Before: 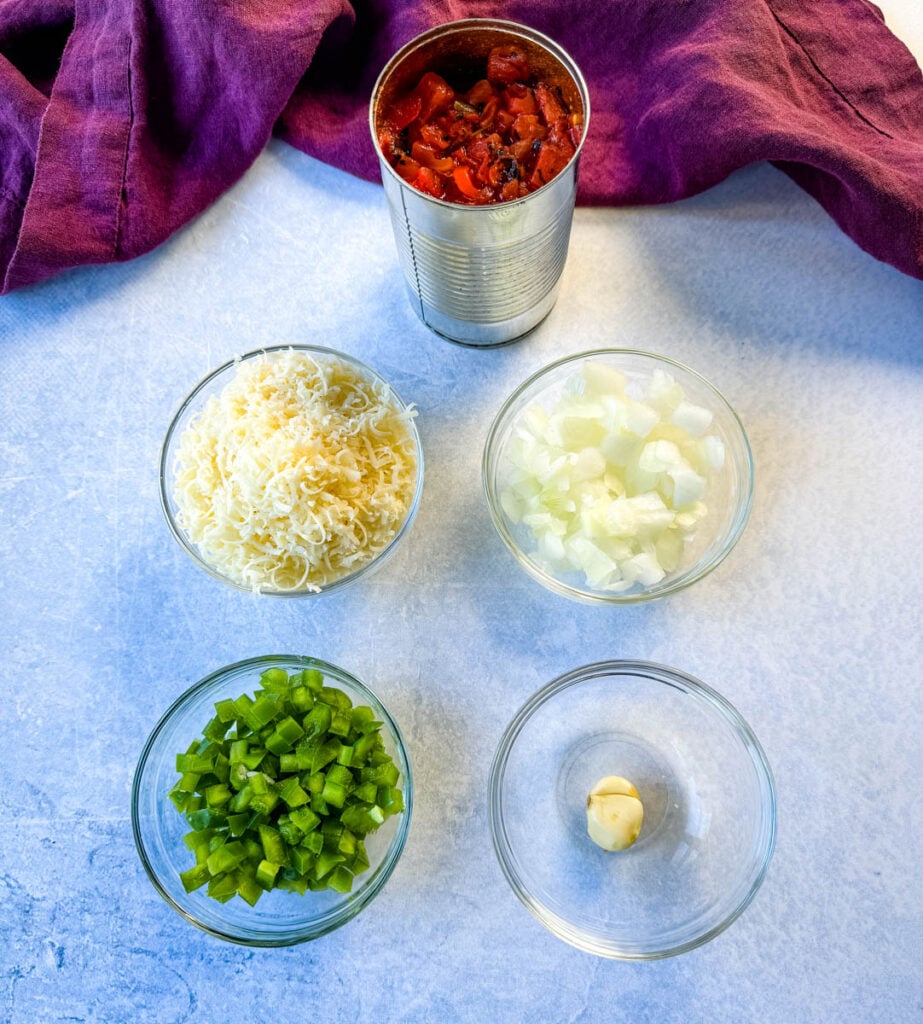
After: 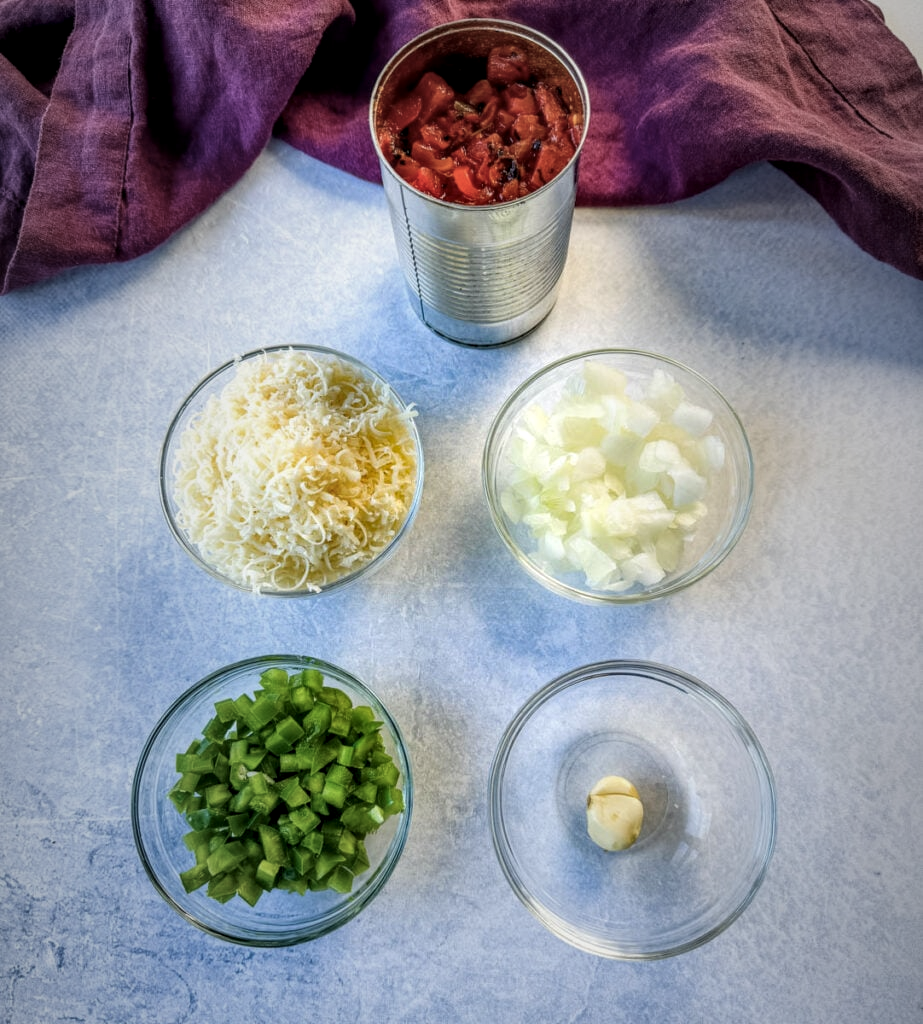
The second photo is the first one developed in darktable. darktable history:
local contrast: detail 130%
vignetting: fall-off start 18.11%, fall-off radius 136.84%, width/height ratio 0.618, shape 0.602
